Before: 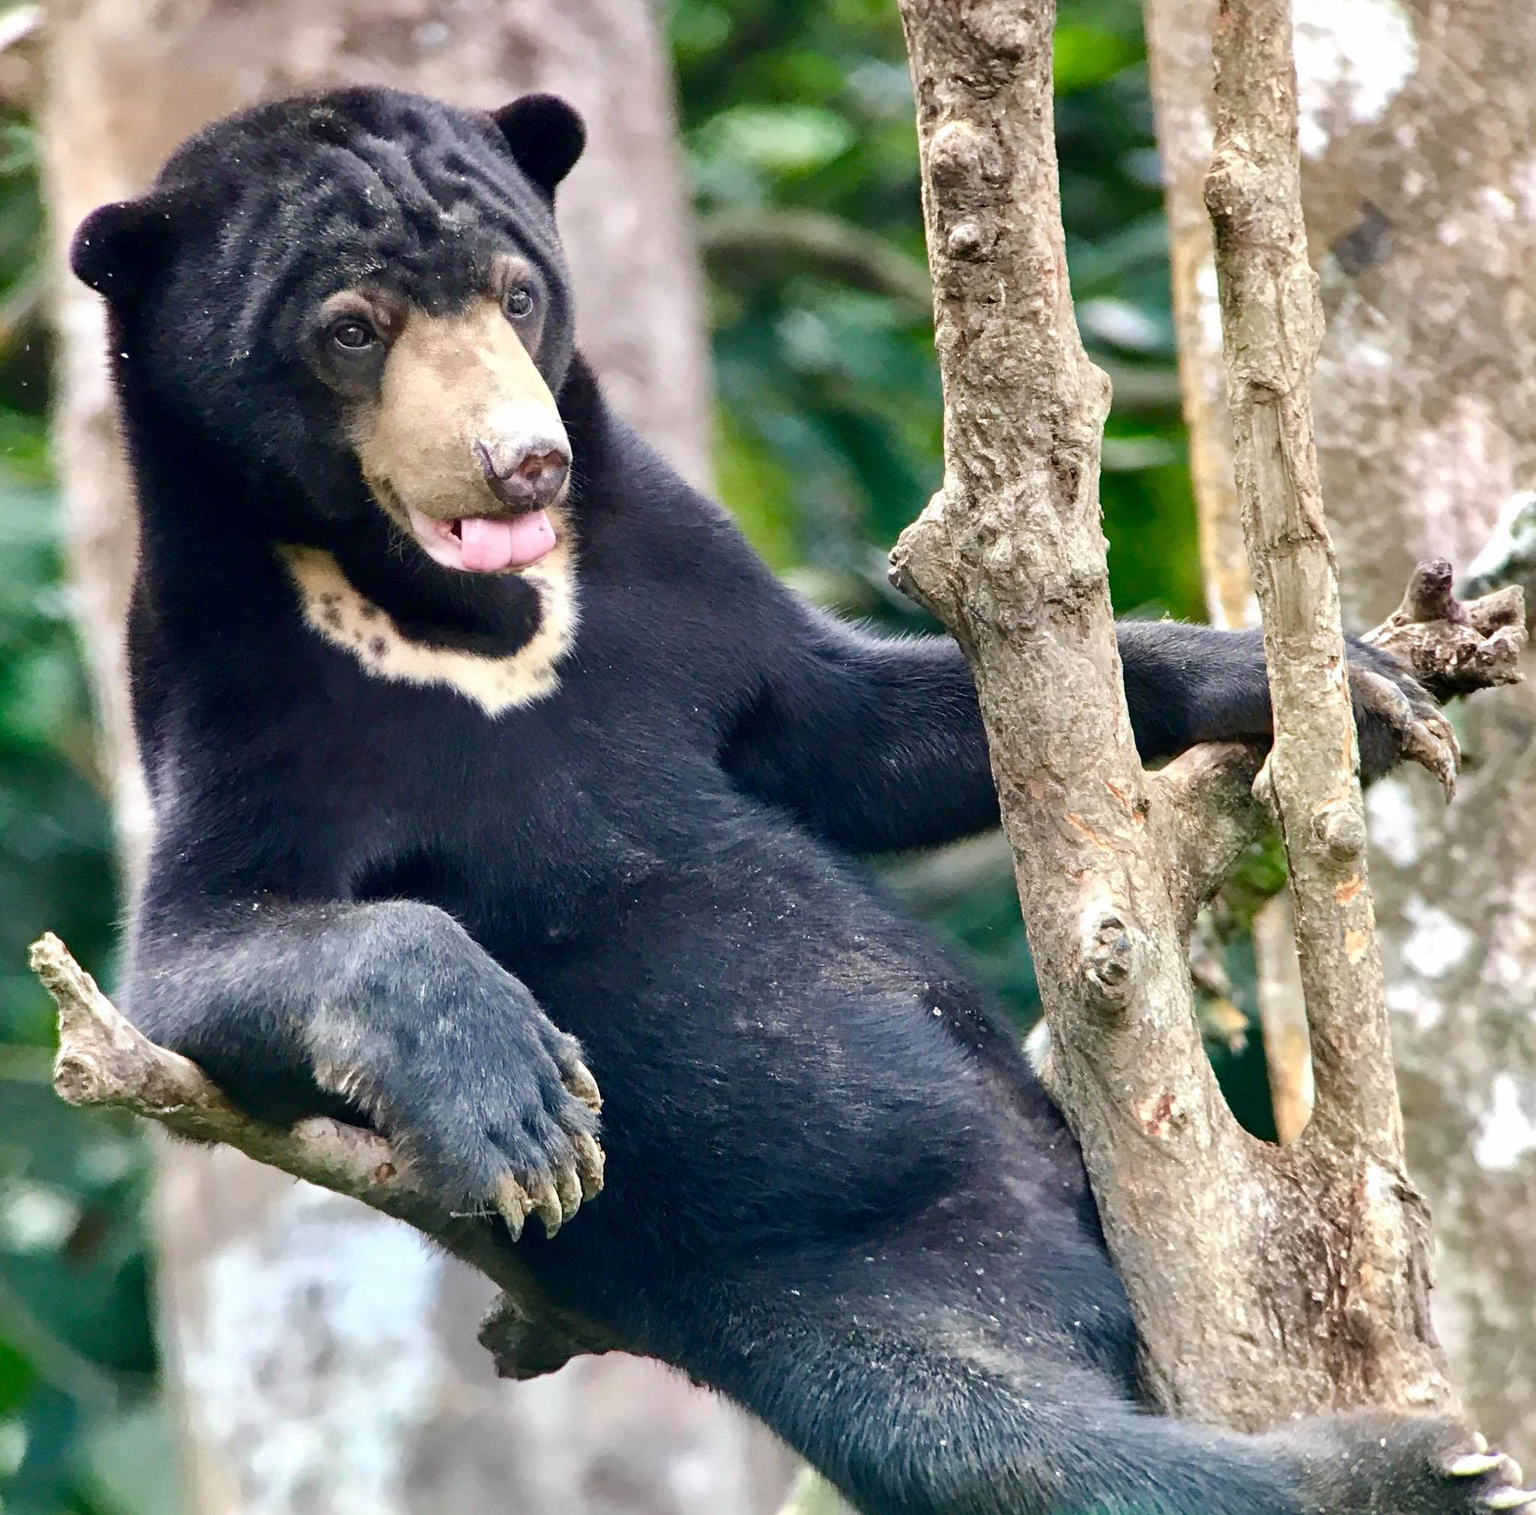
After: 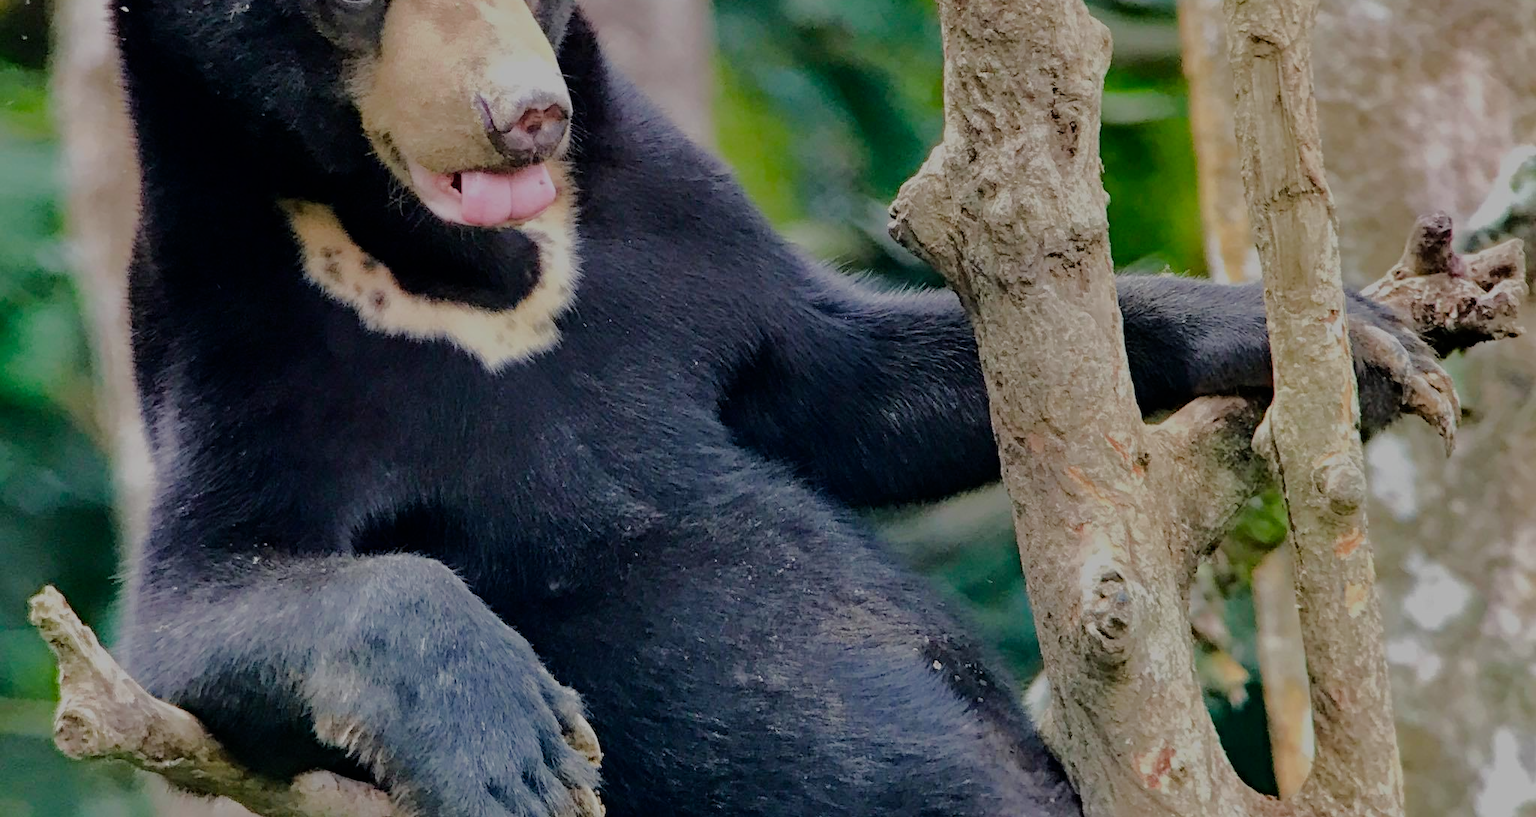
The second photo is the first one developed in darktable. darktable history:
filmic rgb: black relative exposure -7.65 EV, white relative exposure 4.56 EV, hardness 3.61
crop and rotate: top 22.889%, bottom 23.11%
haze removal: adaptive false
tone equalizer: -8 EV -0.027 EV, -7 EV 0.018 EV, -6 EV -0.008 EV, -5 EV 0.004 EV, -4 EV -0.034 EV, -3 EV -0.237 EV, -2 EV -0.689 EV, -1 EV -0.961 EV, +0 EV -0.981 EV, edges refinement/feathering 500, mask exposure compensation -1.25 EV, preserve details no
